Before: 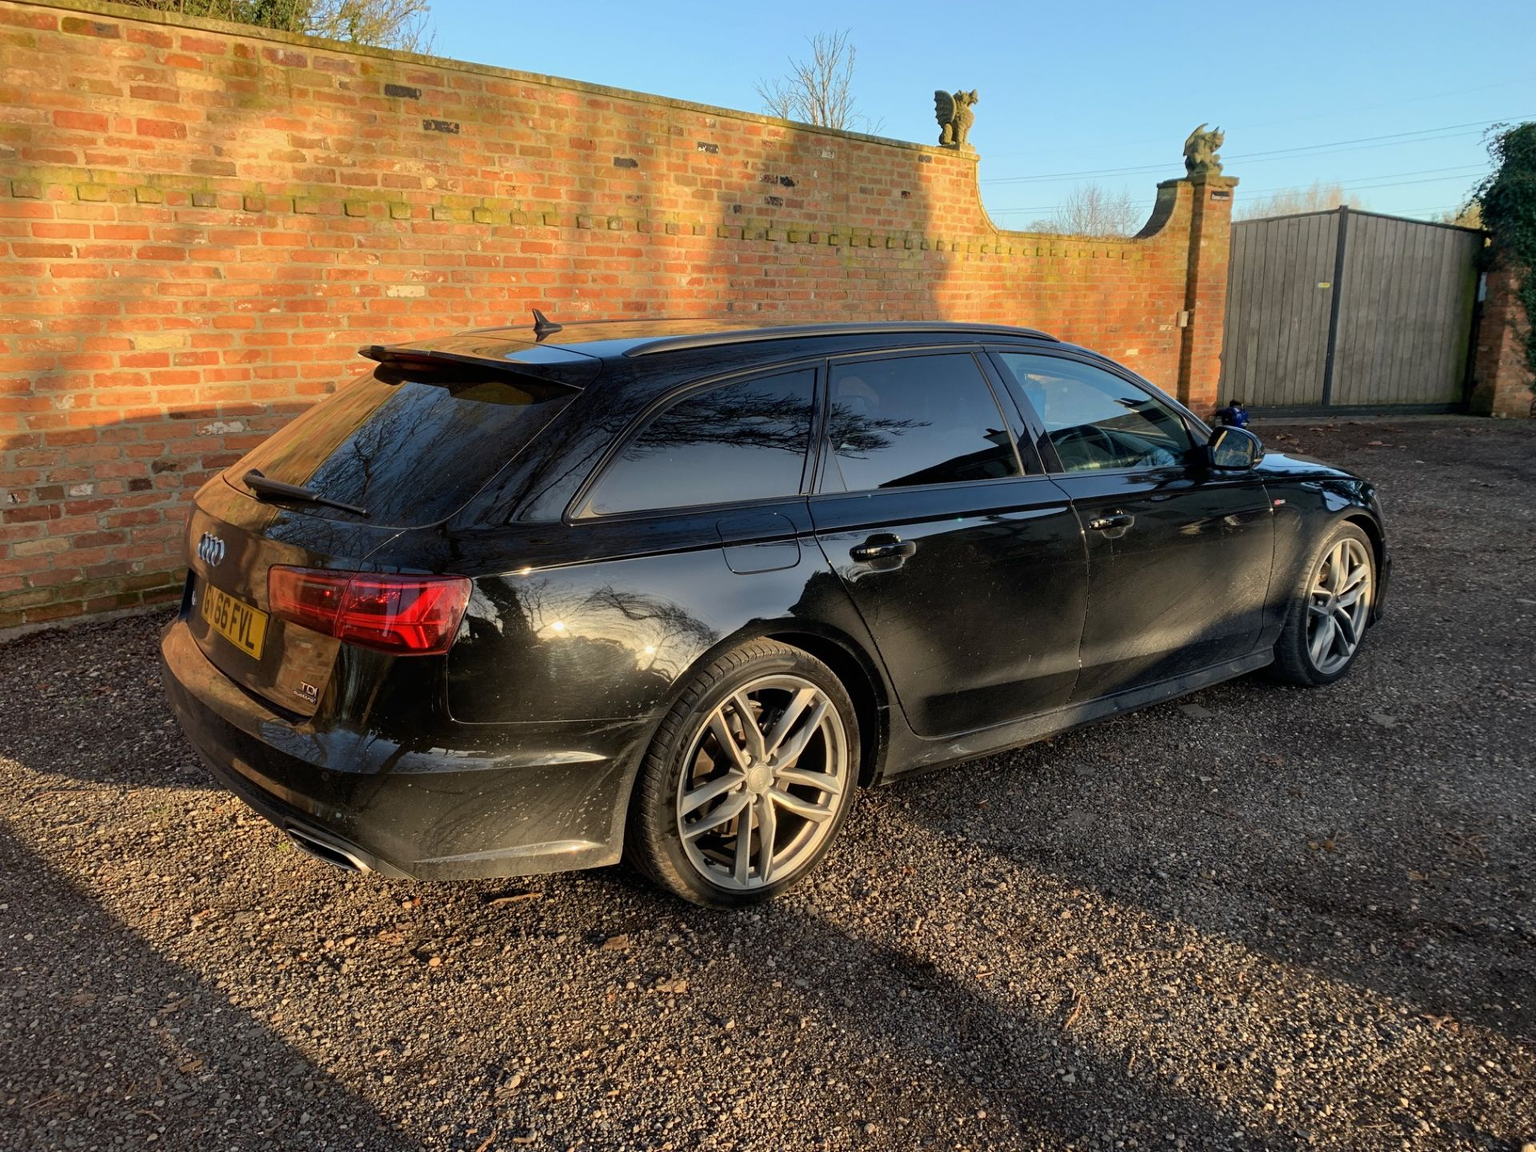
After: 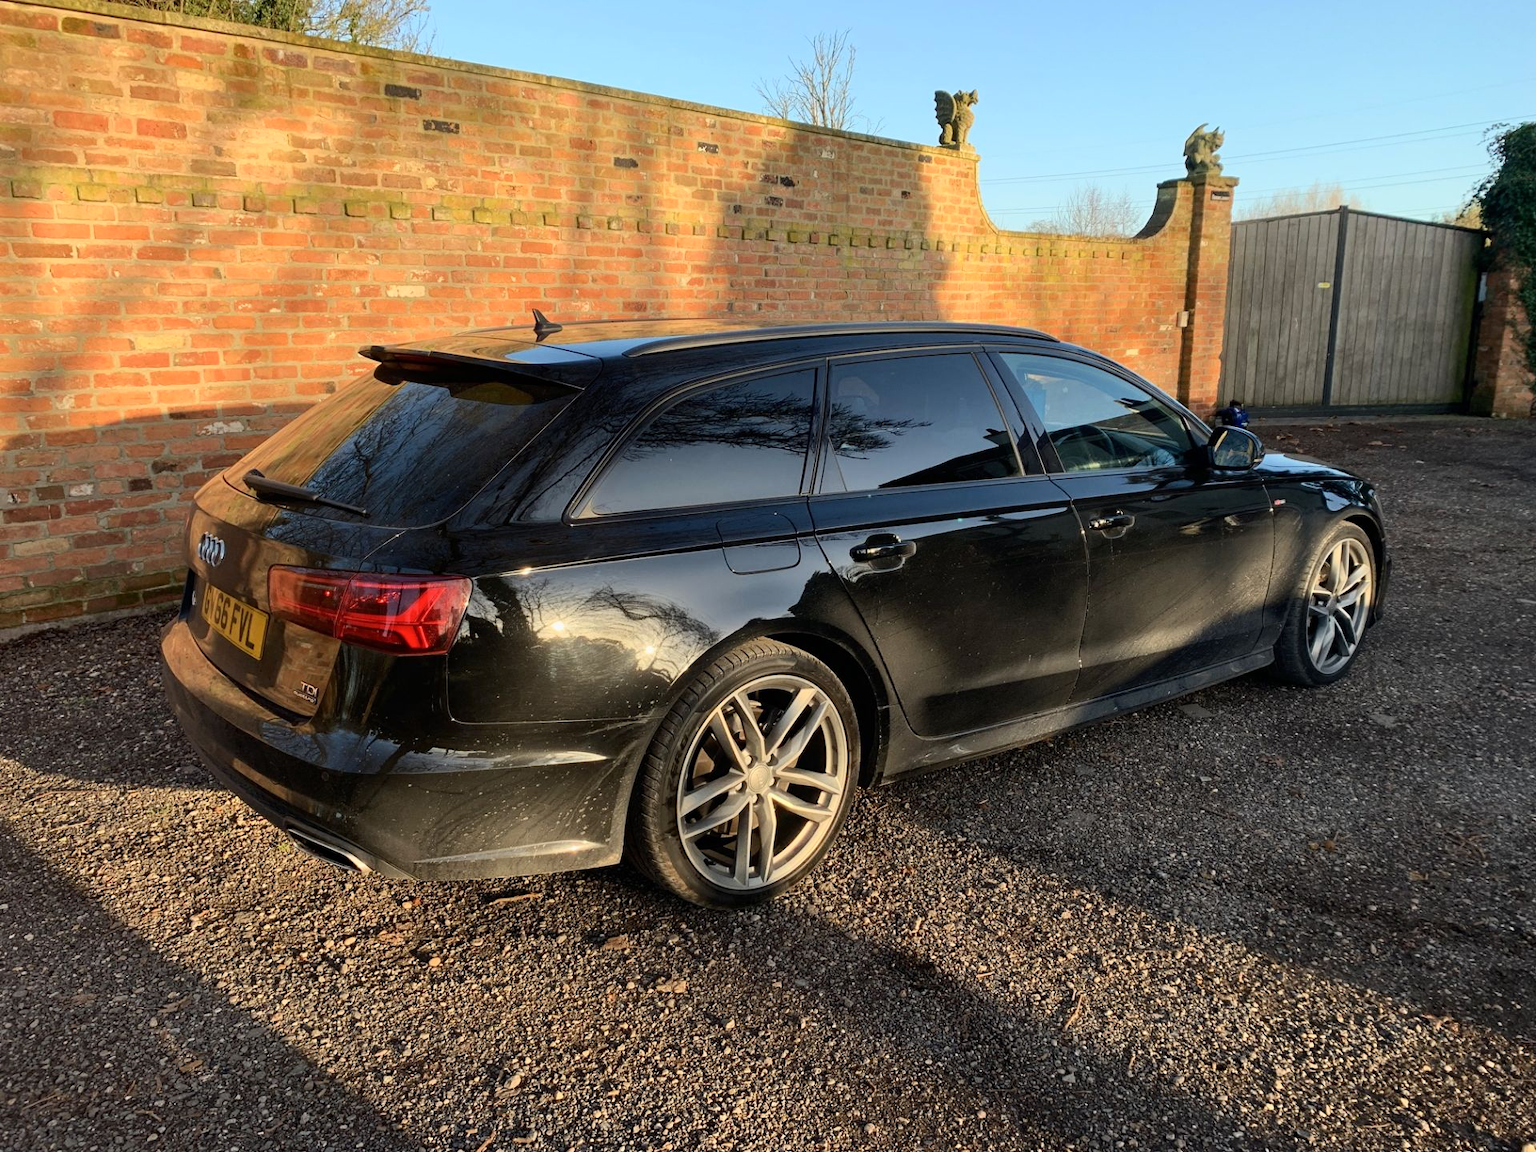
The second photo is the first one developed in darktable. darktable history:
contrast brightness saturation: contrast 0.151, brightness 0.043
